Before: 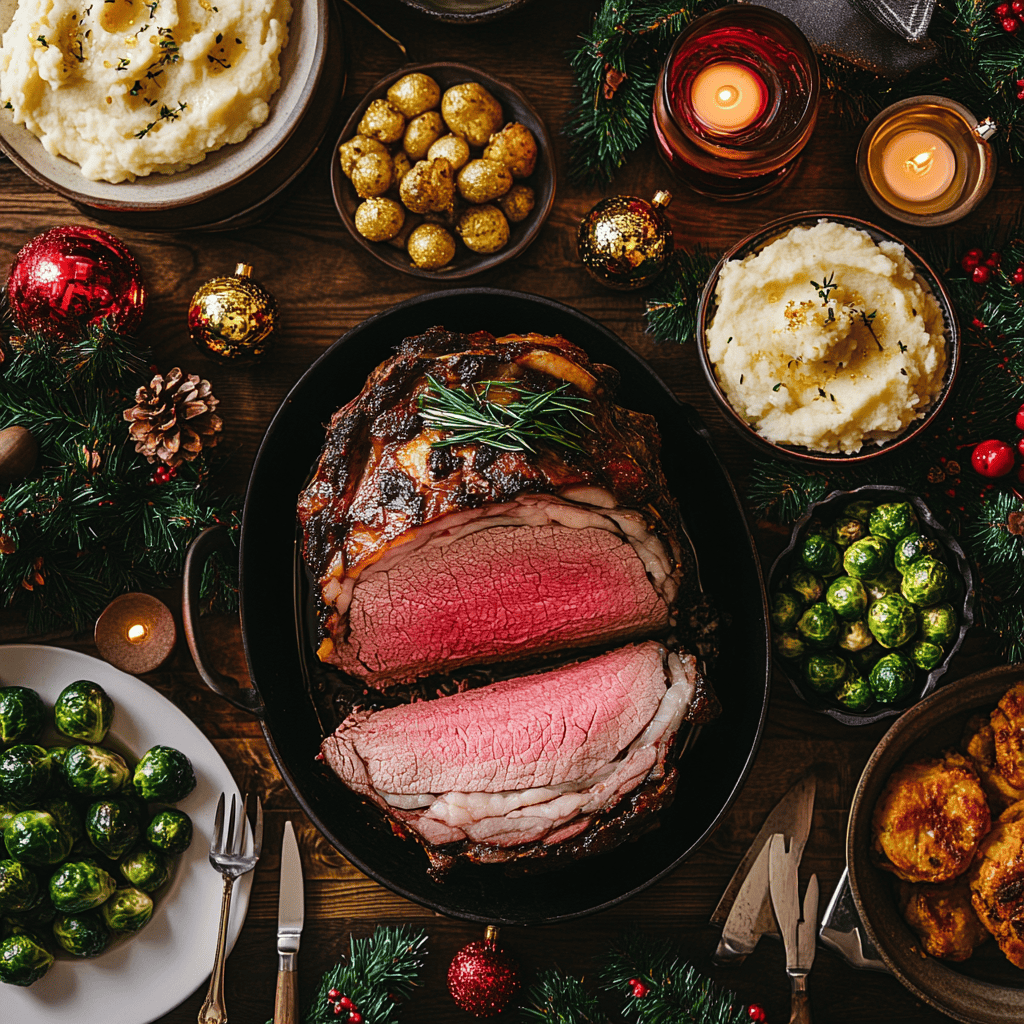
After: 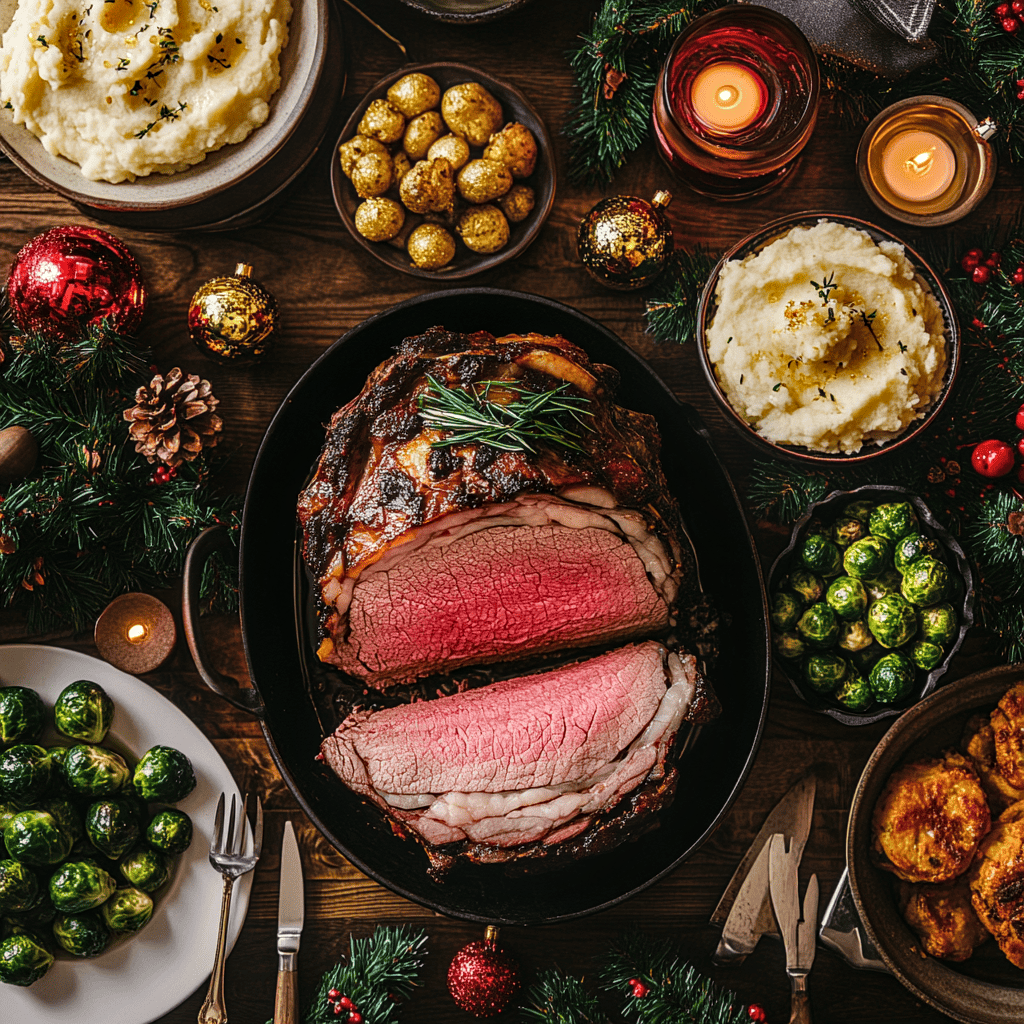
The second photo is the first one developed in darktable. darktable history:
local contrast: on, module defaults
color calibration: x 0.341, y 0.355, temperature 5201.19 K
